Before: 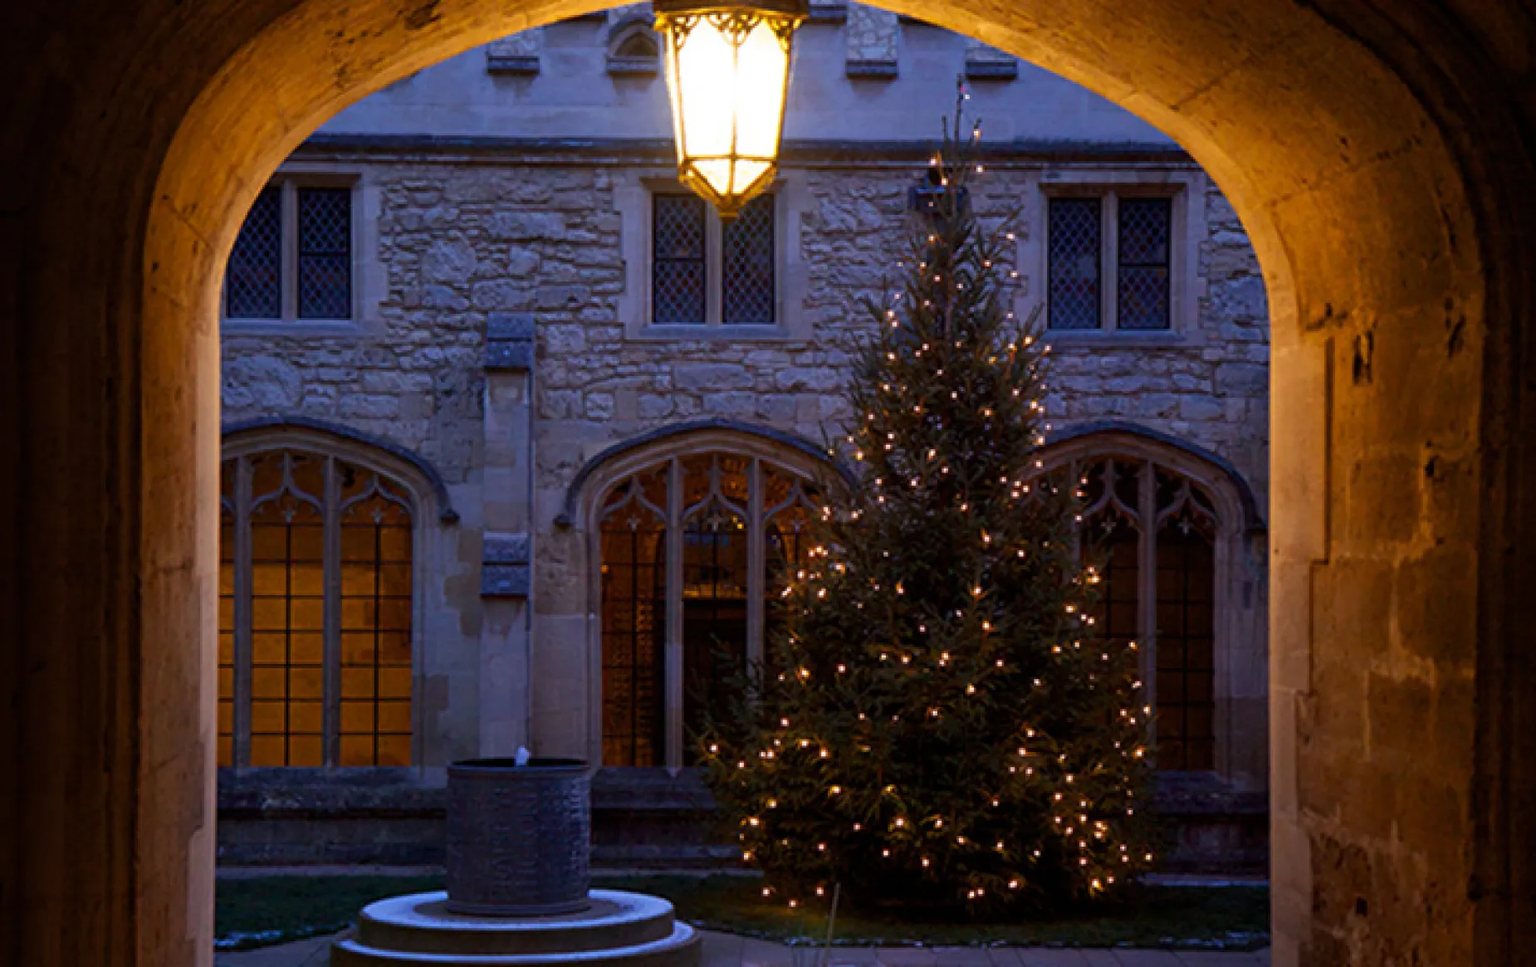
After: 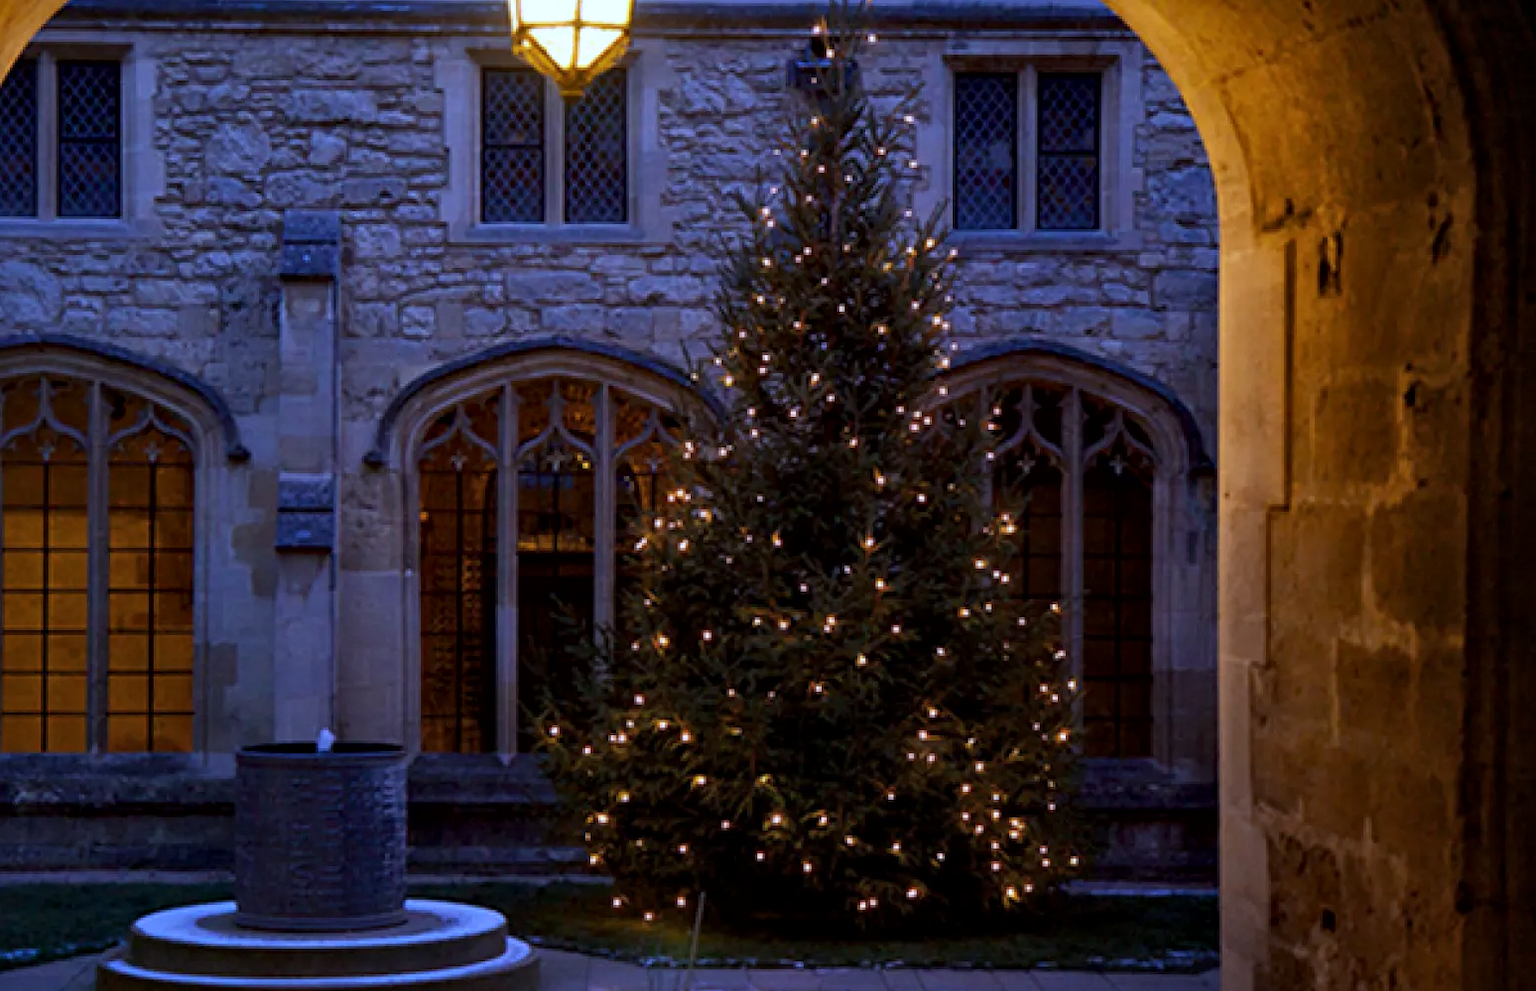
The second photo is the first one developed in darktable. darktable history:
local contrast: mode bilateral grid, contrast 25, coarseness 50, detail 123%, midtone range 0.2
crop: left 16.315%, top 14.246%
white balance: red 0.926, green 1.003, blue 1.133
